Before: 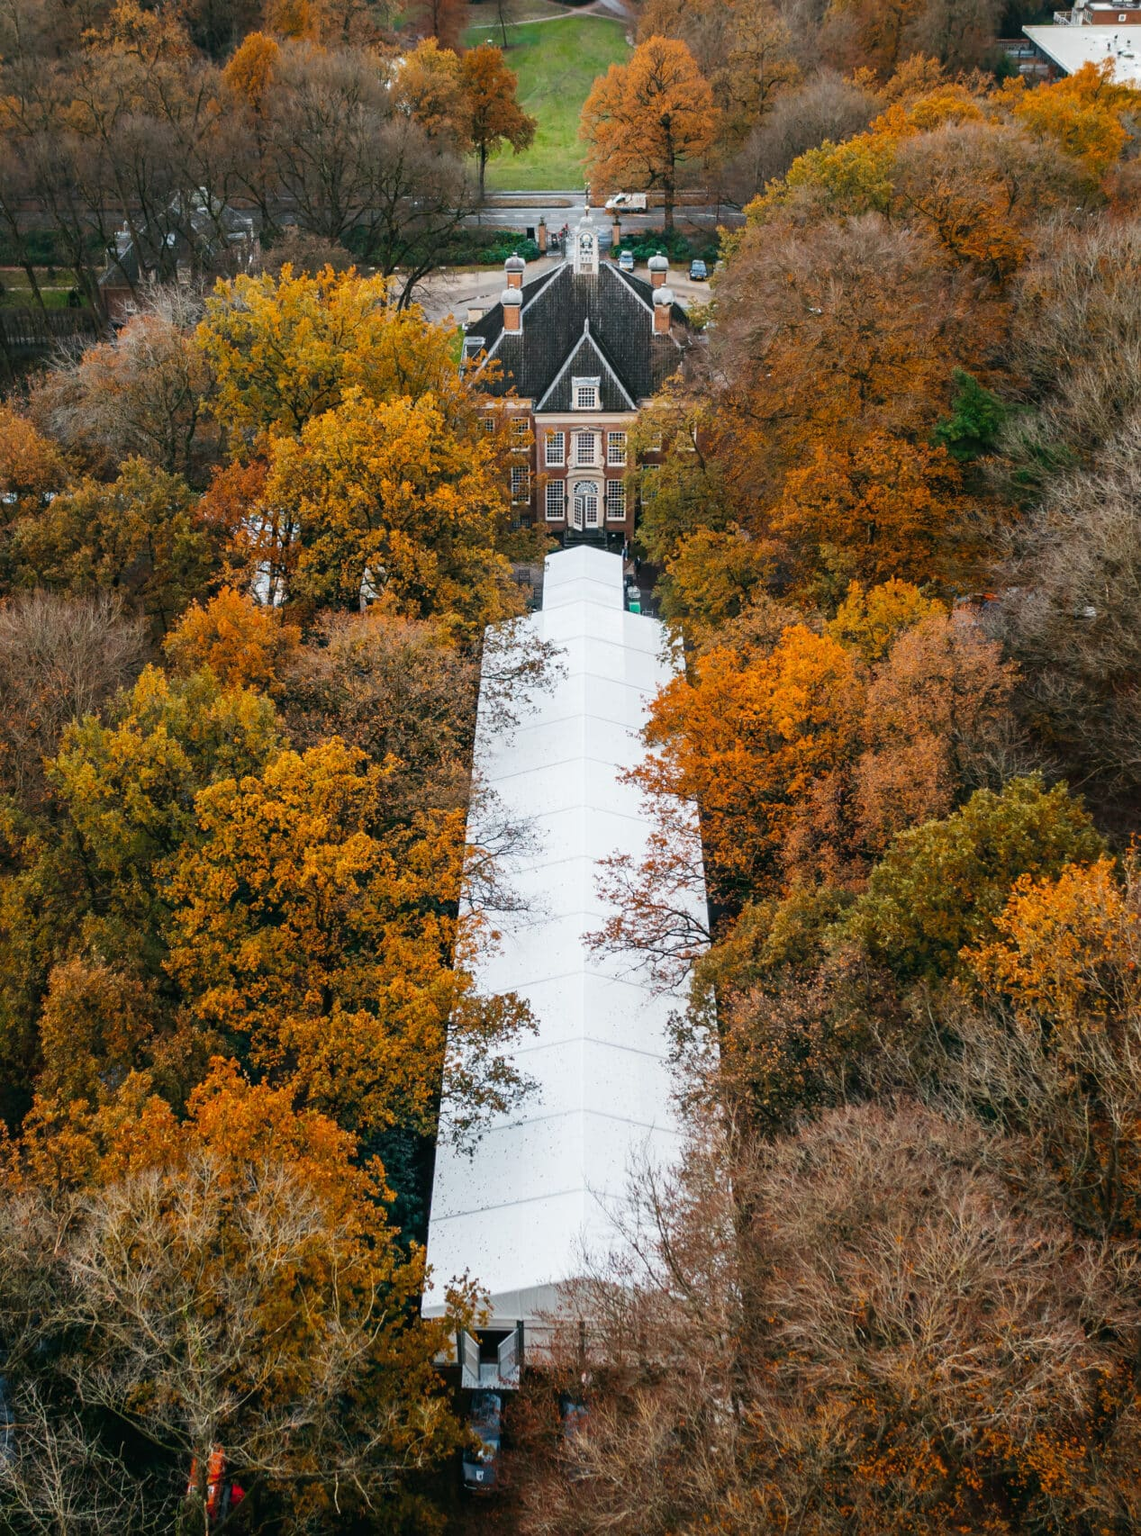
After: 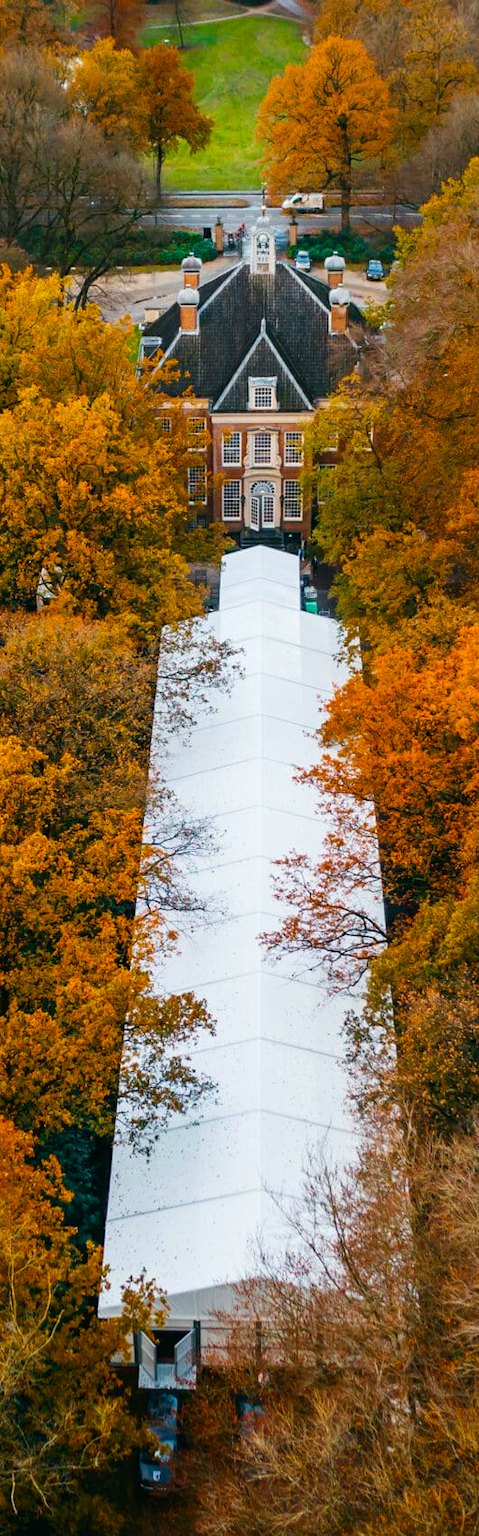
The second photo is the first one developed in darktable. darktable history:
crop: left 28.363%, right 29.528%
velvia: strength 51.15%, mid-tones bias 0.517
levels: levels [0, 0.51, 1]
